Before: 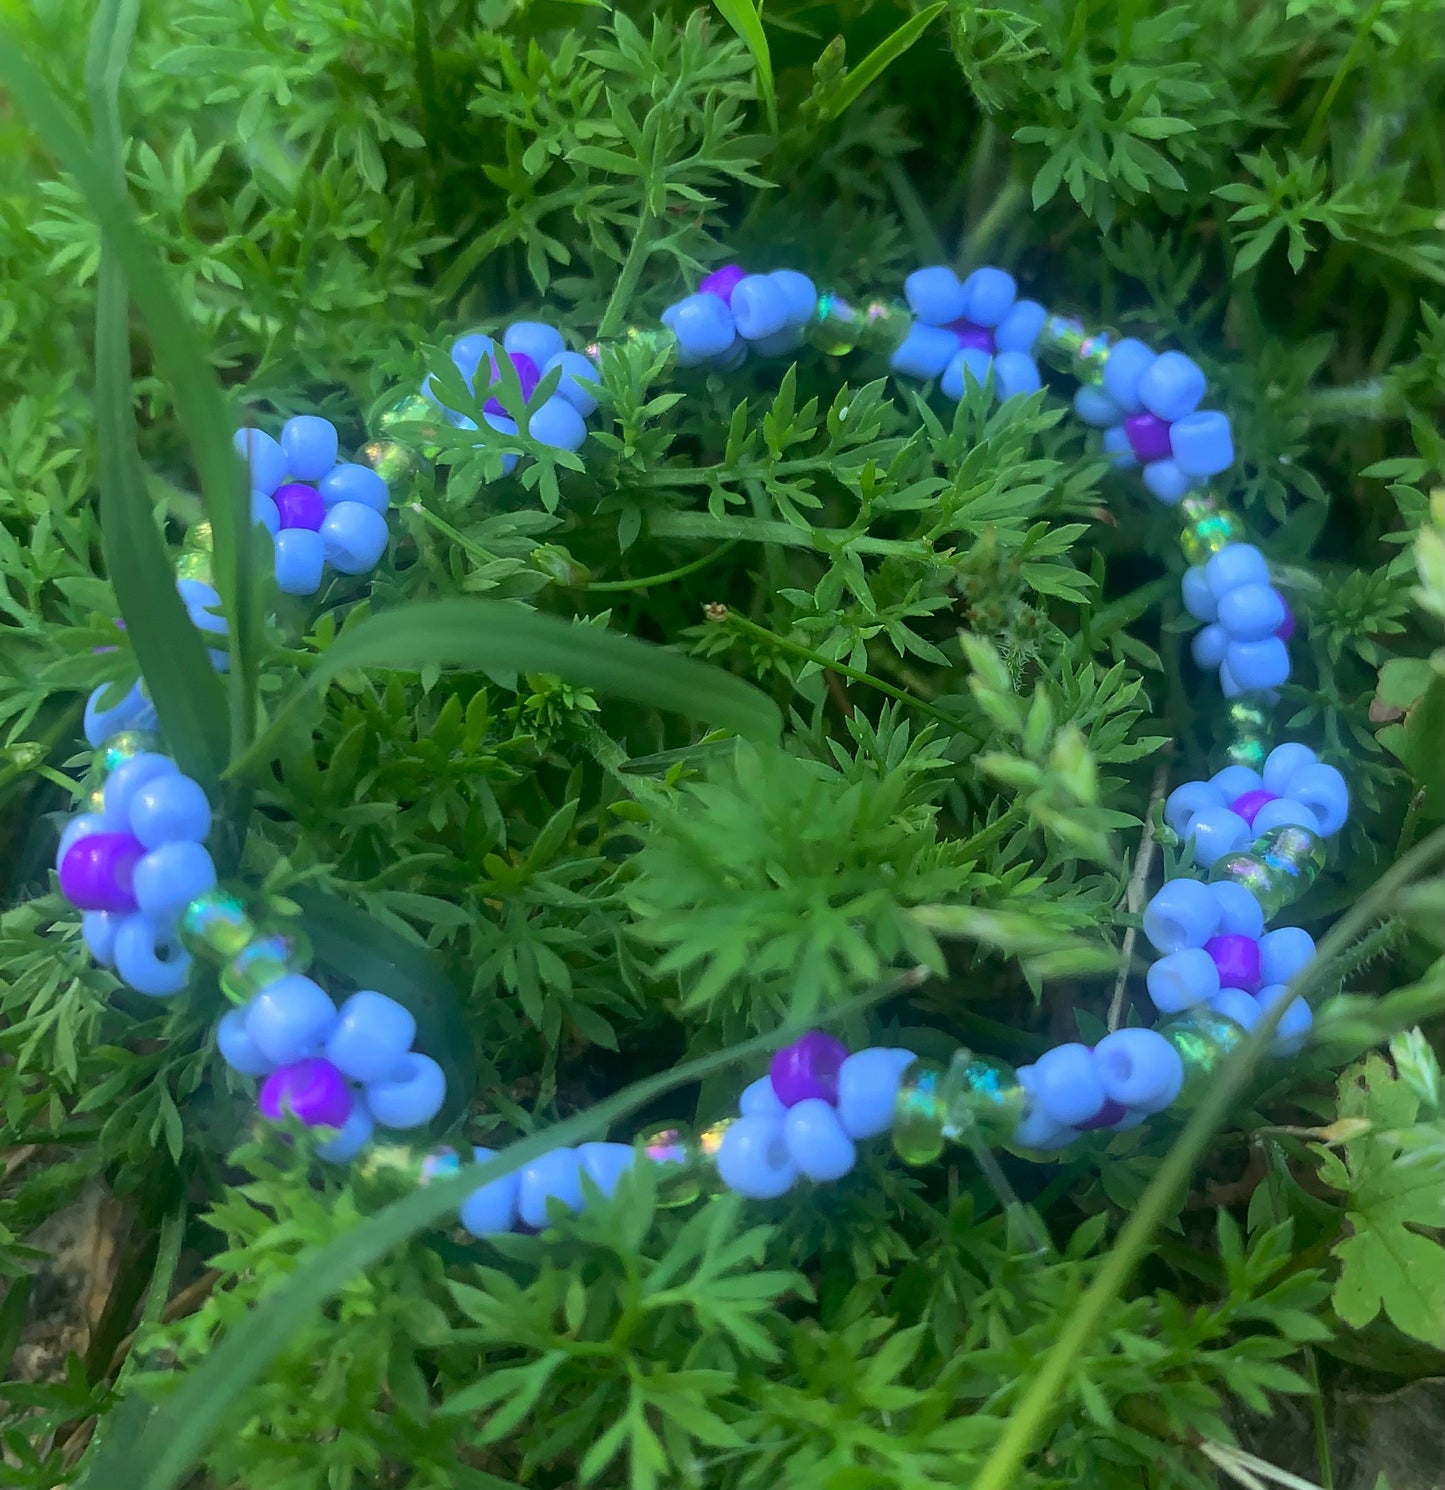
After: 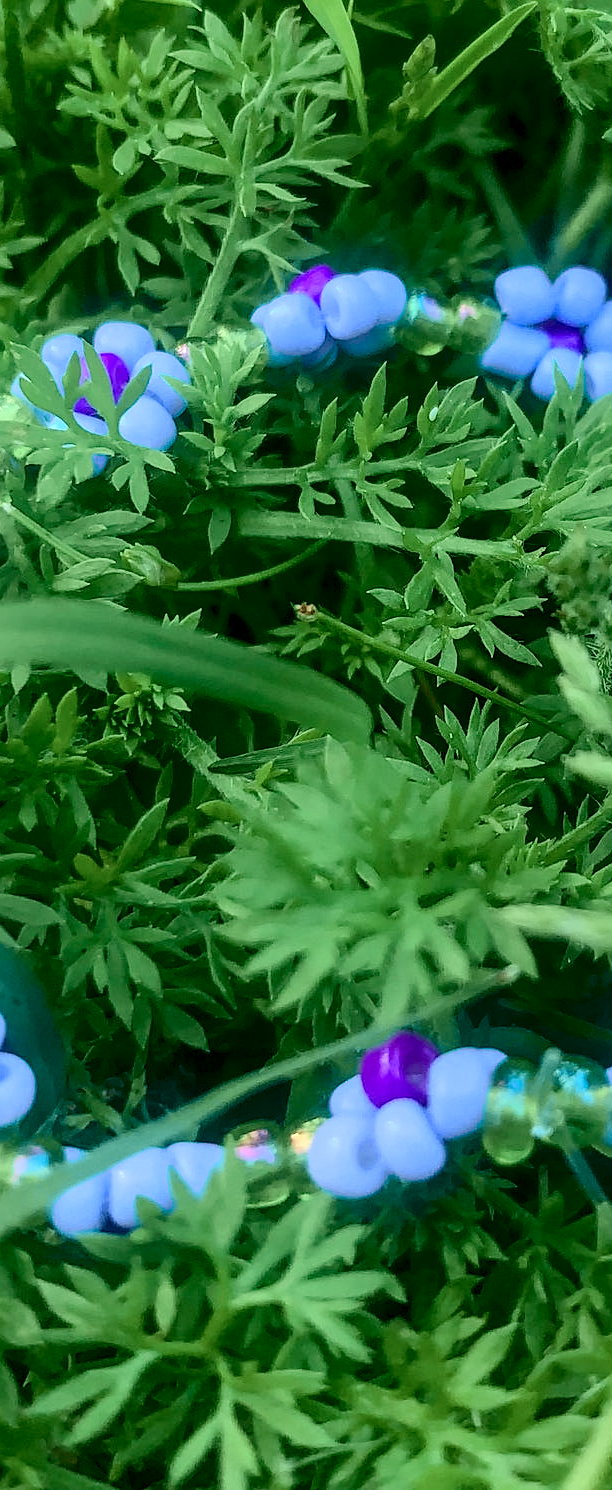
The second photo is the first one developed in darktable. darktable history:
crop: left 28.438%, right 29.151%
color balance rgb: highlights gain › chroma 0.207%, highlights gain › hue 332.89°, perceptual saturation grading › global saturation 20%, perceptual saturation grading › highlights -50.549%, perceptual saturation grading › shadows 30.374%, global vibrance 20%
sharpen: radius 1.483, amount 0.394, threshold 1.526
tone curve: curves: ch0 [(0.014, 0) (0.13, 0.09) (0.227, 0.211) (0.346, 0.388) (0.499, 0.598) (0.662, 0.76) (0.795, 0.846) (1, 0.969)]; ch1 [(0, 0) (0.366, 0.367) (0.447, 0.417) (0.473, 0.484) (0.504, 0.502) (0.525, 0.518) (0.564, 0.548) (0.639, 0.643) (1, 1)]; ch2 [(0, 0) (0.333, 0.346) (0.375, 0.375) (0.424, 0.43) (0.476, 0.498) (0.496, 0.505) (0.517, 0.515) (0.542, 0.564) (0.583, 0.6) (0.64, 0.622) (0.723, 0.676) (1, 1)], color space Lab, independent channels, preserve colors none
local contrast: detail 130%
